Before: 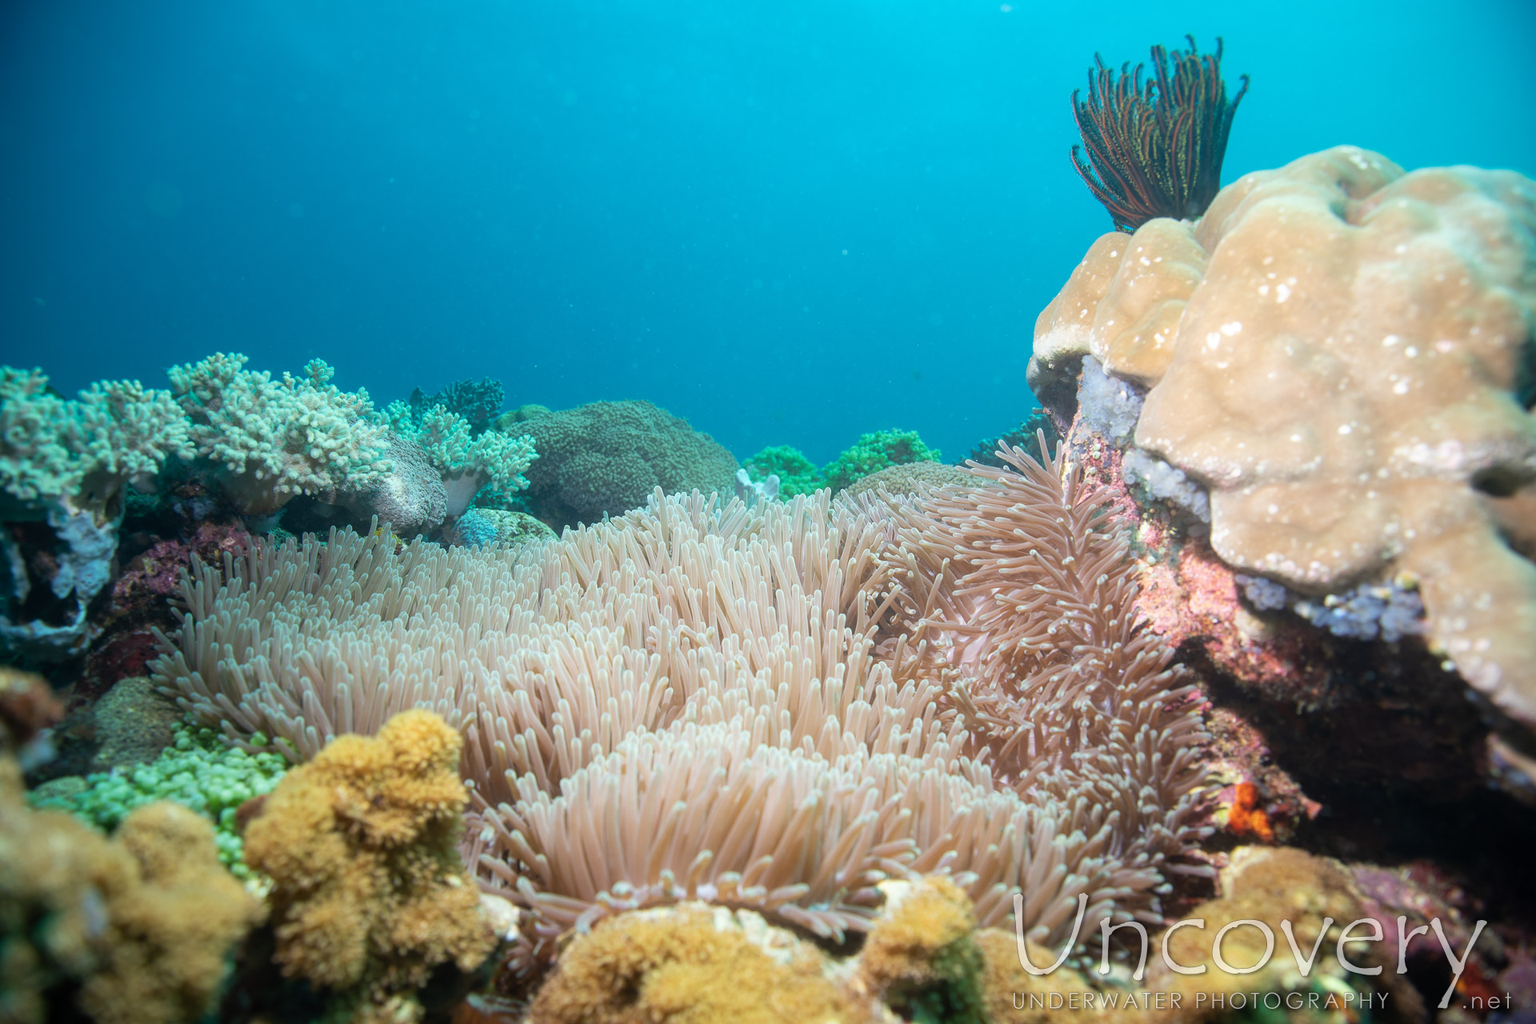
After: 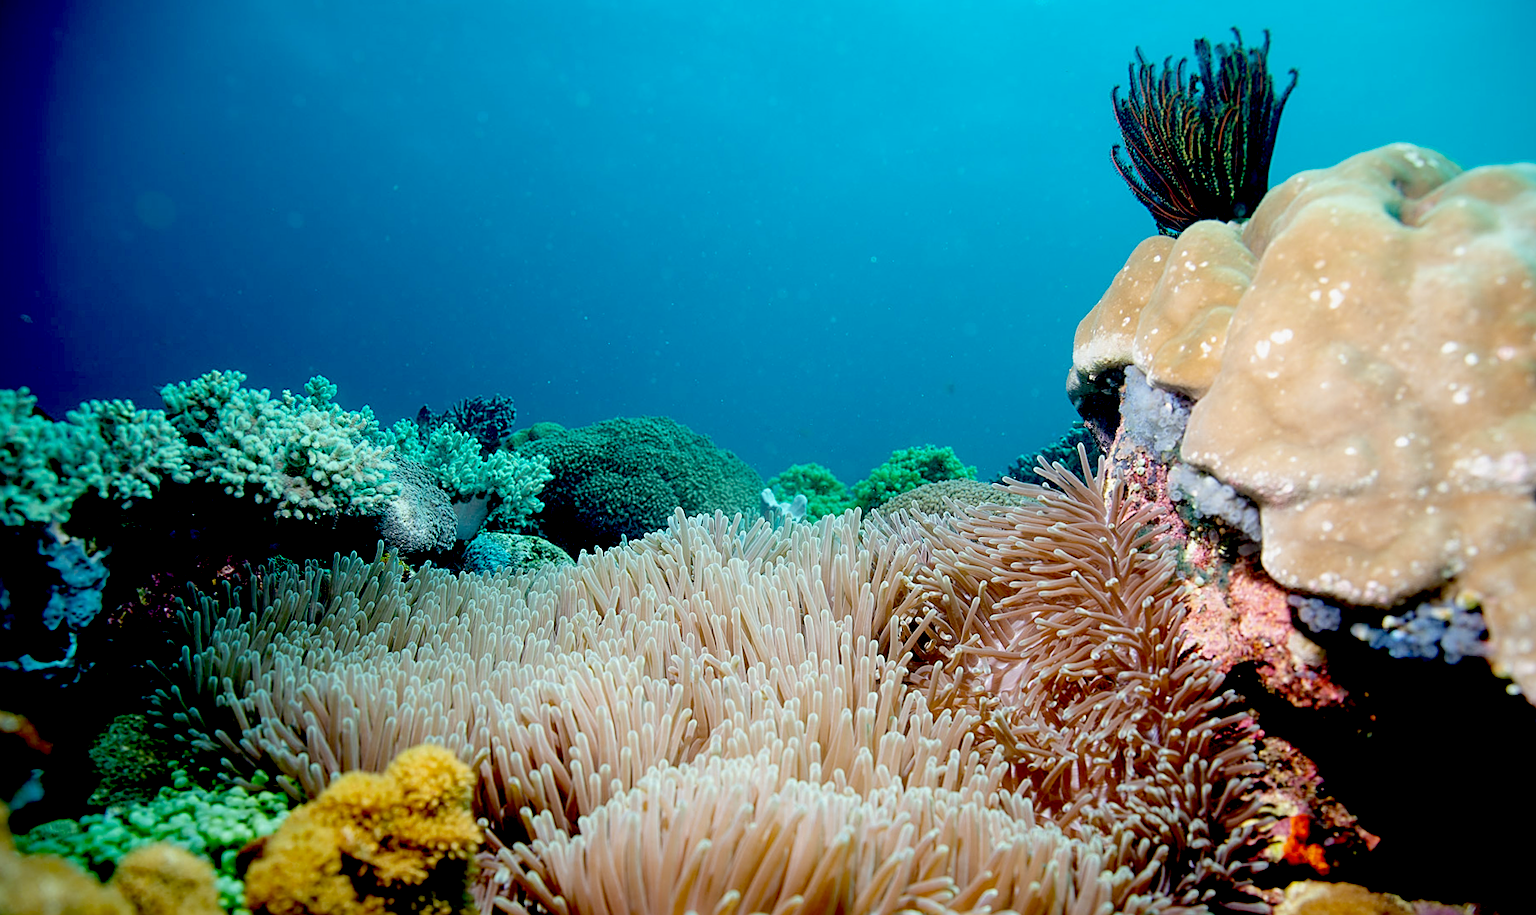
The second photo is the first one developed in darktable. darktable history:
sharpen: on, module defaults
crop and rotate: angle 0.483°, left 0.294%, right 3.57%, bottom 14.078%
exposure: black level correction 0.099, exposure -0.092 EV, compensate exposure bias true, compensate highlight preservation false
